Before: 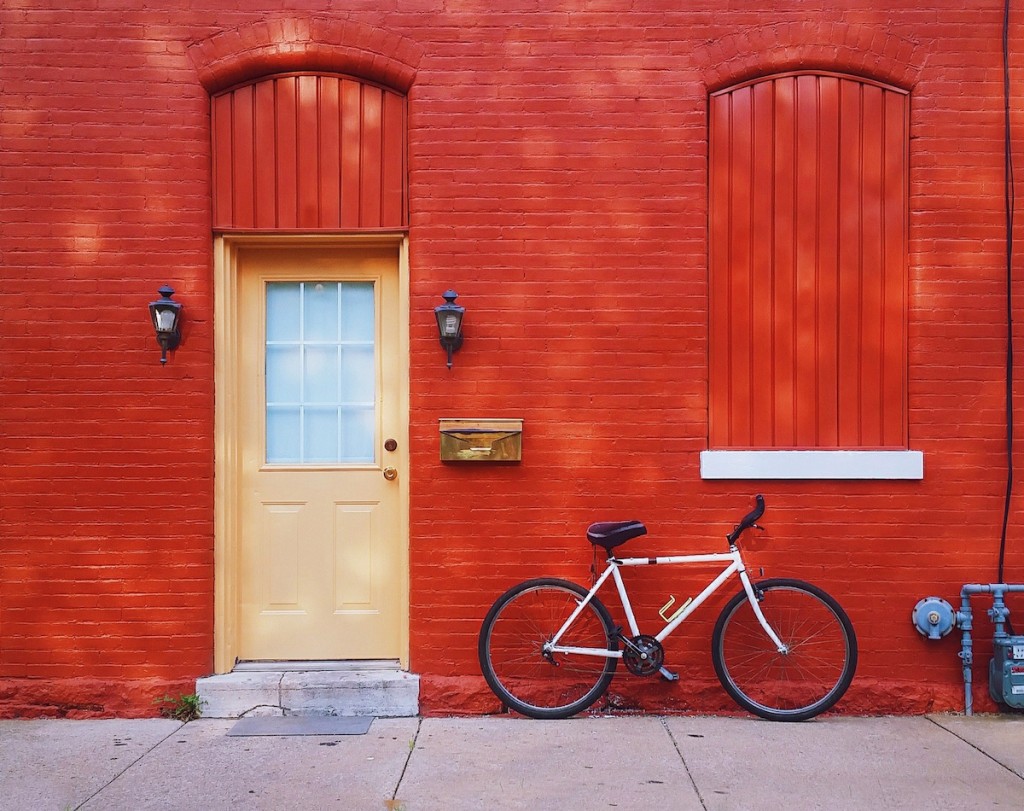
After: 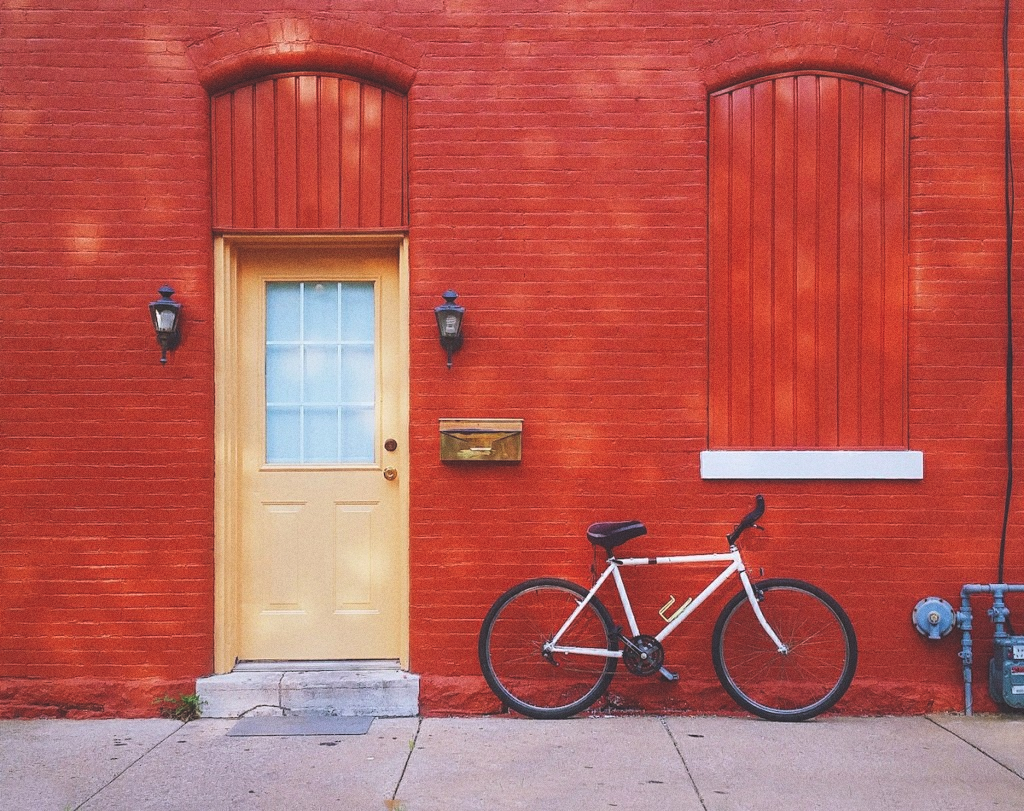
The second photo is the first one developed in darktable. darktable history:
color balance rgb: perceptual saturation grading › global saturation 3.7%, global vibrance 5.56%, contrast 3.24%
tone equalizer: on, module defaults
exposure: black level correction -0.023, exposure -0.039 EV, compensate highlight preservation false
grain: coarseness 0.09 ISO
